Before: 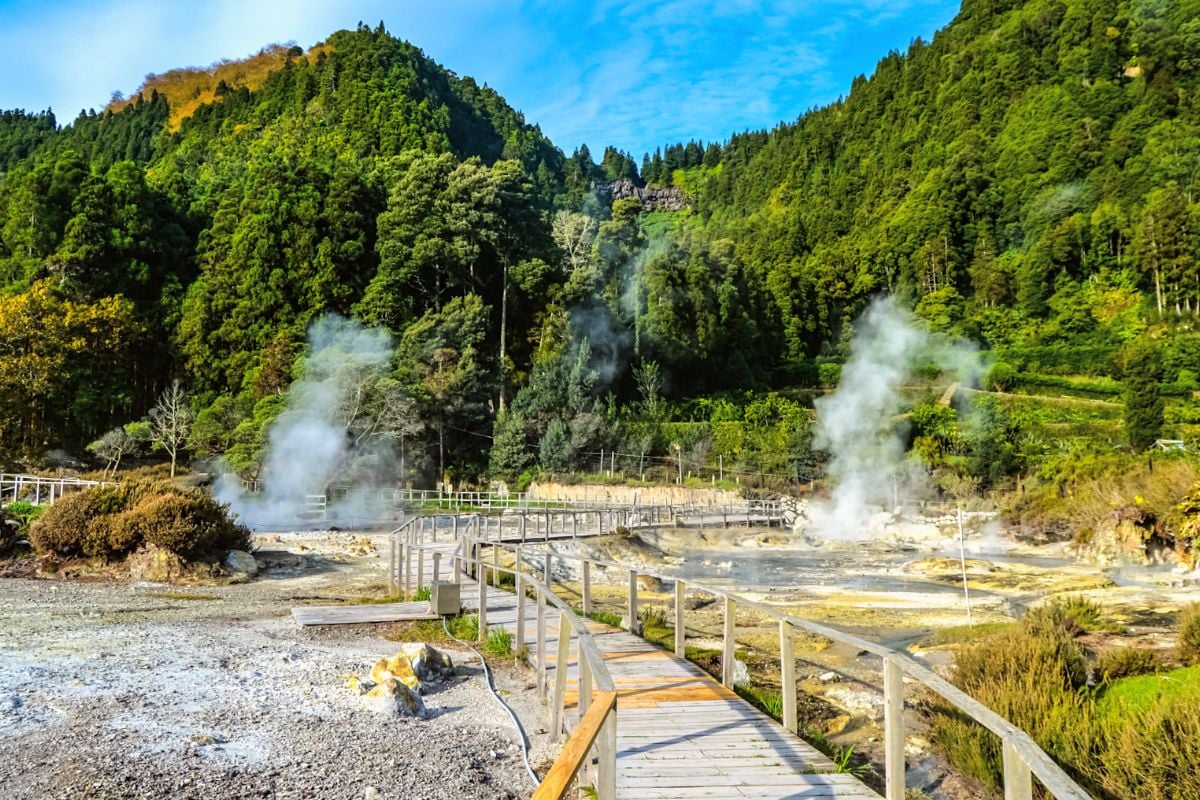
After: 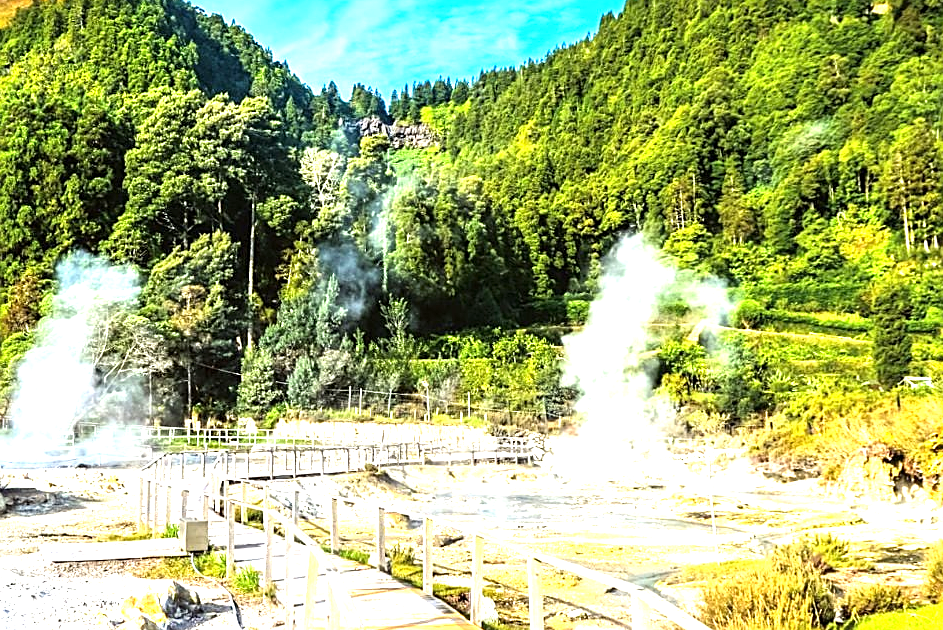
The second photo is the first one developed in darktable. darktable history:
sharpen: on, module defaults
exposure: exposure 1.142 EV, compensate highlight preservation false
tone equalizer: -8 EV -0.423 EV, -7 EV -0.384 EV, -6 EV -0.296 EV, -5 EV -0.249 EV, -3 EV 0.247 EV, -2 EV 0.323 EV, -1 EV 0.396 EV, +0 EV 0.438 EV
crop and rotate: left 21.067%, top 7.884%, right 0.326%, bottom 13.298%
